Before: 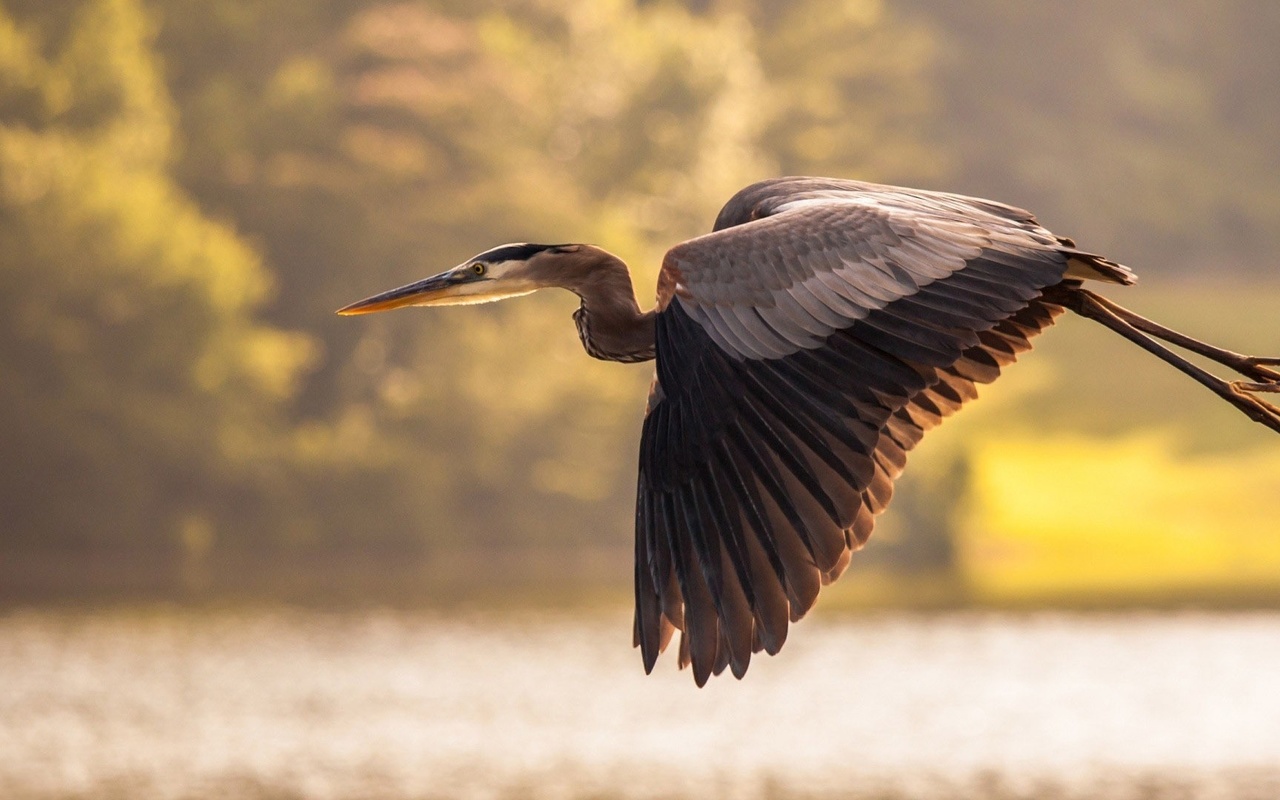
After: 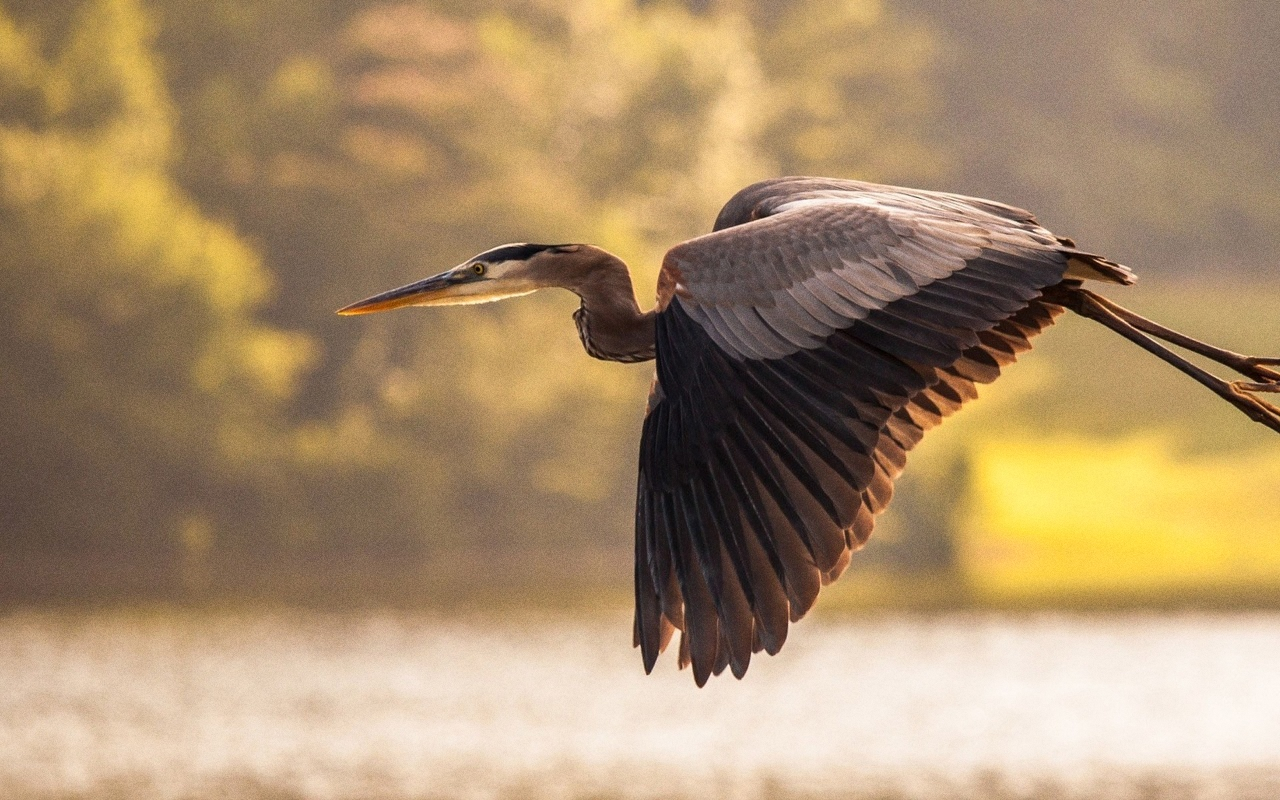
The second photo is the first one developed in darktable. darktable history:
sharpen: radius 2.883, amount 0.868, threshold 47.523
grain: coarseness 0.09 ISO
